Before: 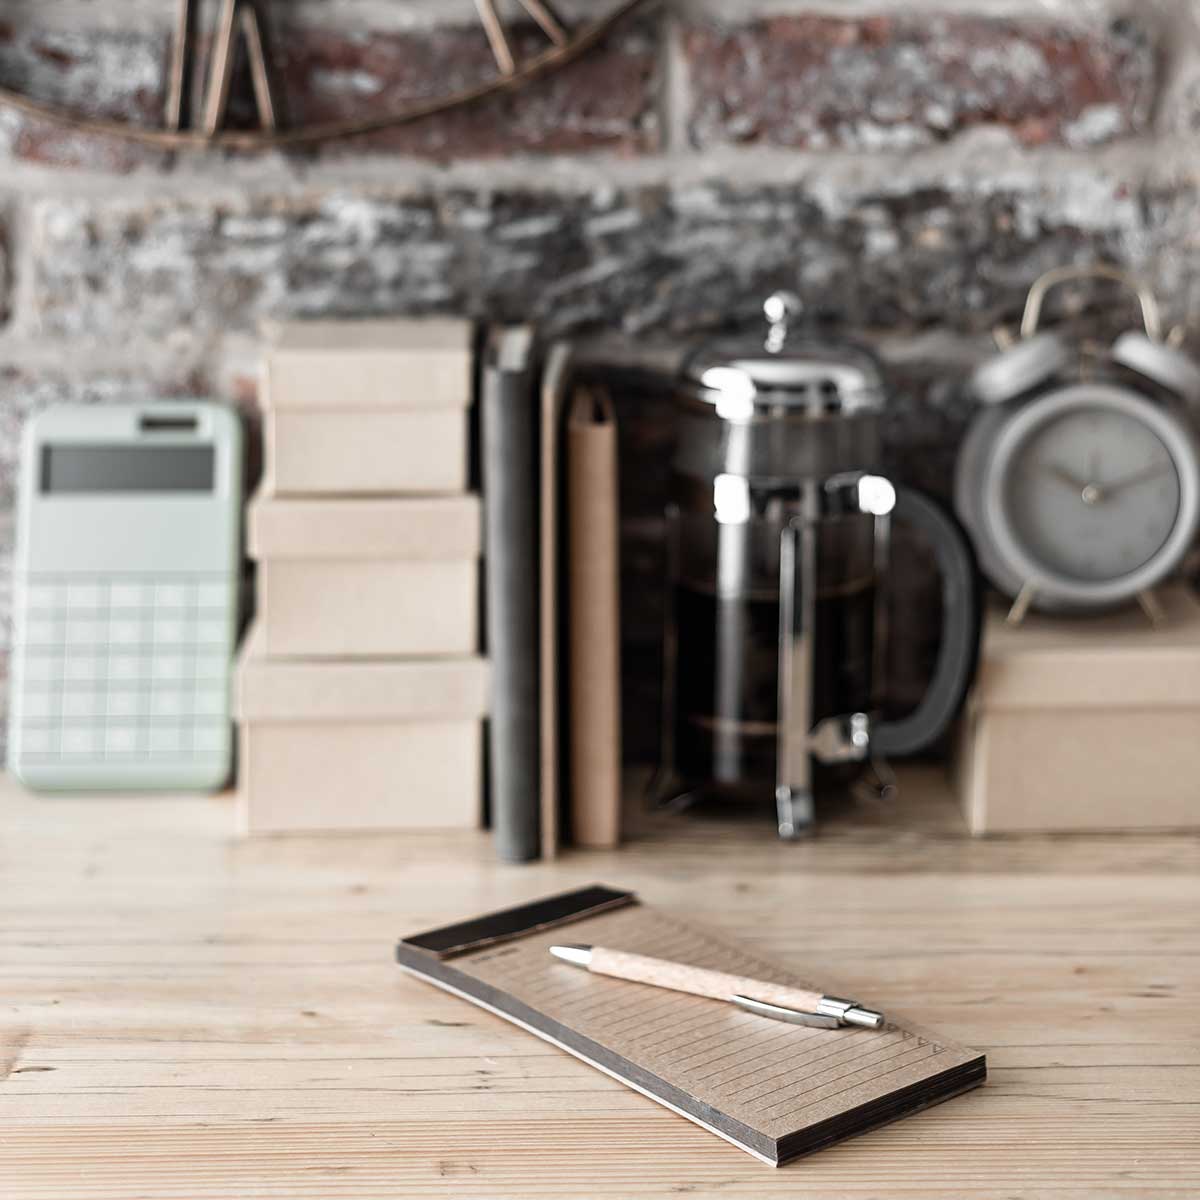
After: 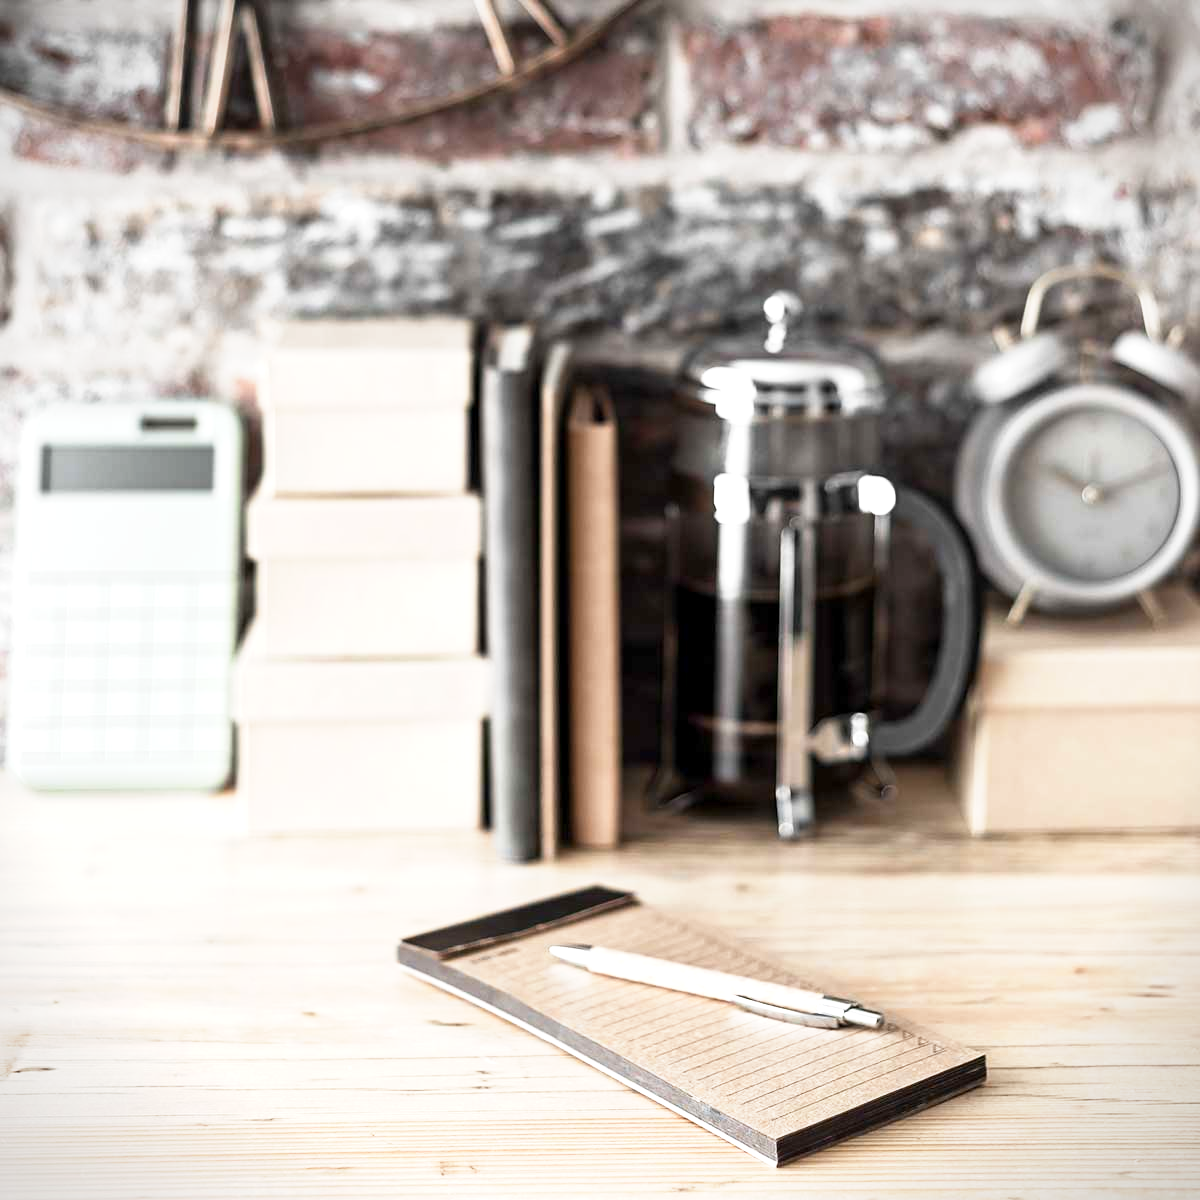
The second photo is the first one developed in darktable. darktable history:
vignetting: fall-off start 100%, fall-off radius 64.94%, automatic ratio true, unbound false
base curve: curves: ch0 [(0, 0) (0.579, 0.807) (1, 1)], preserve colors none
exposure: black level correction 0.001, exposure 0.5 EV, compensate exposure bias true, compensate highlight preservation false
